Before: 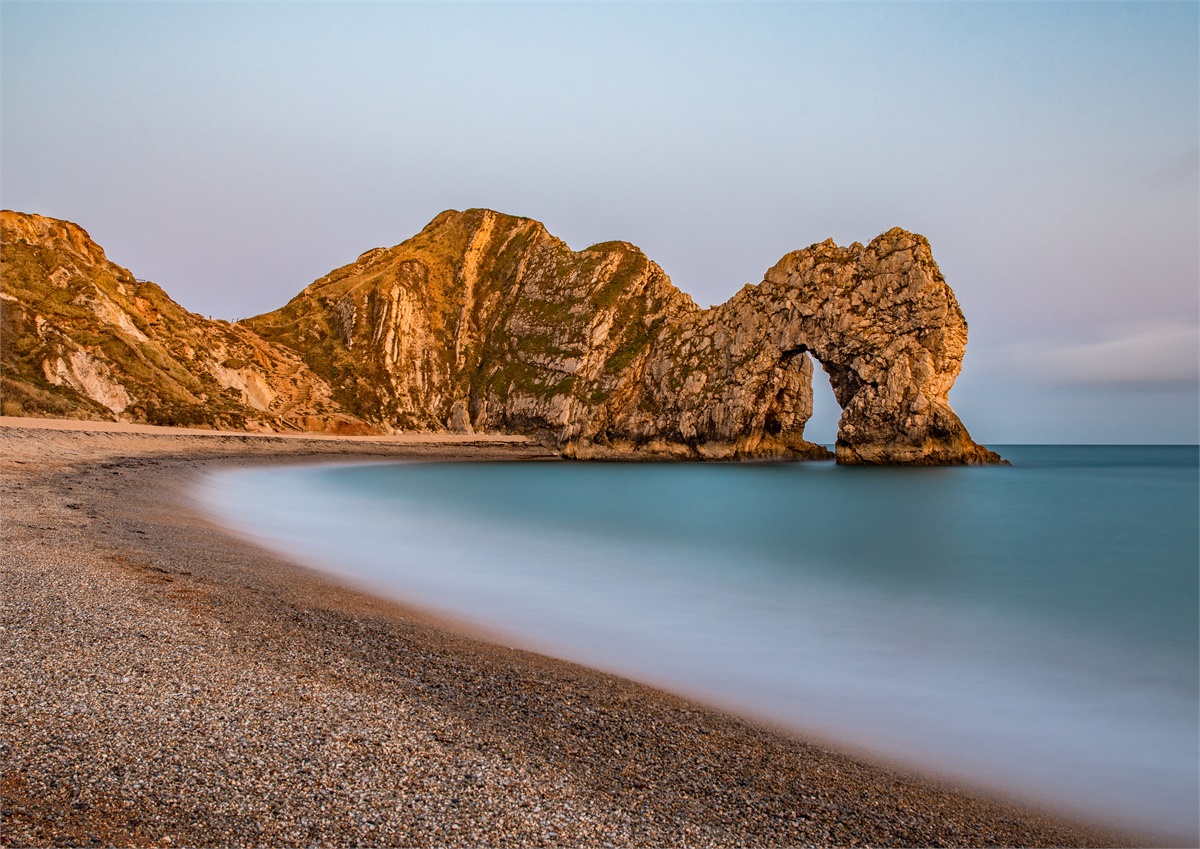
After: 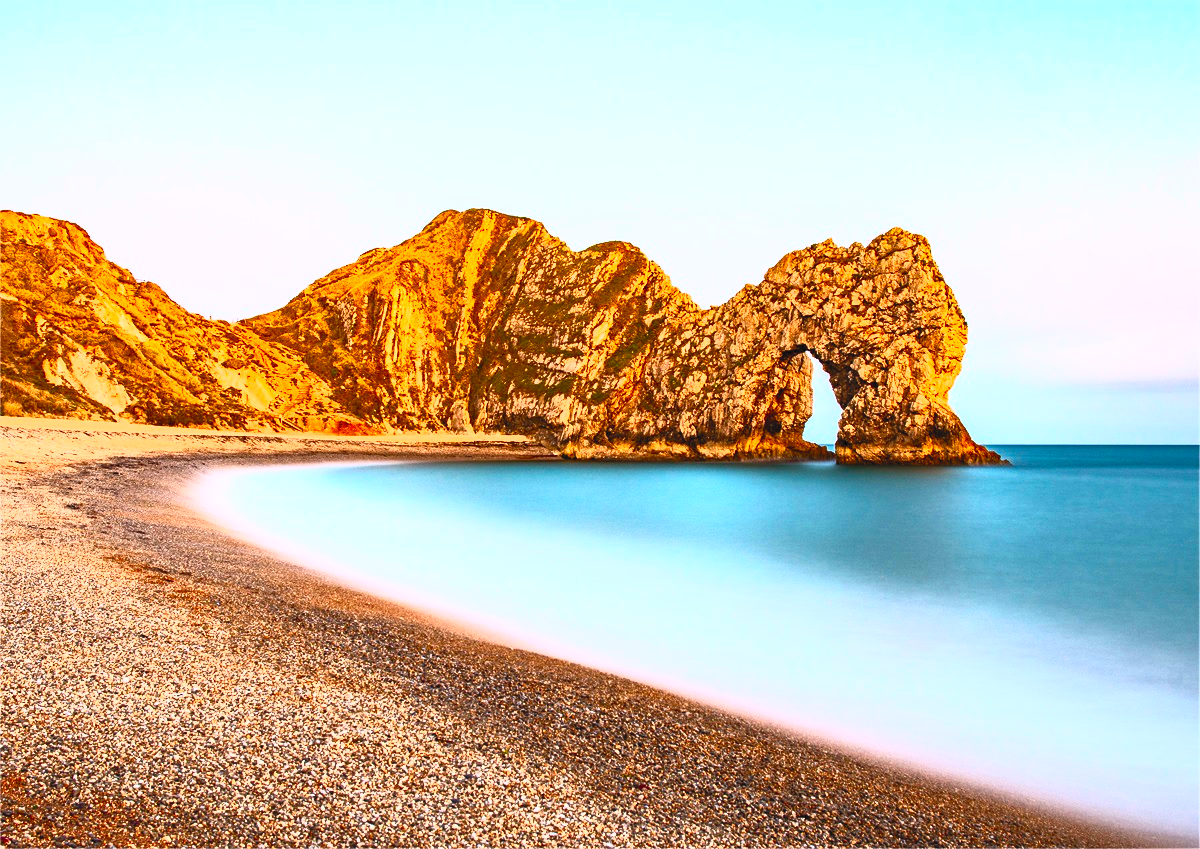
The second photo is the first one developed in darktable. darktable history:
tone equalizer: on, module defaults
contrast brightness saturation: contrast 1, brightness 1, saturation 1
